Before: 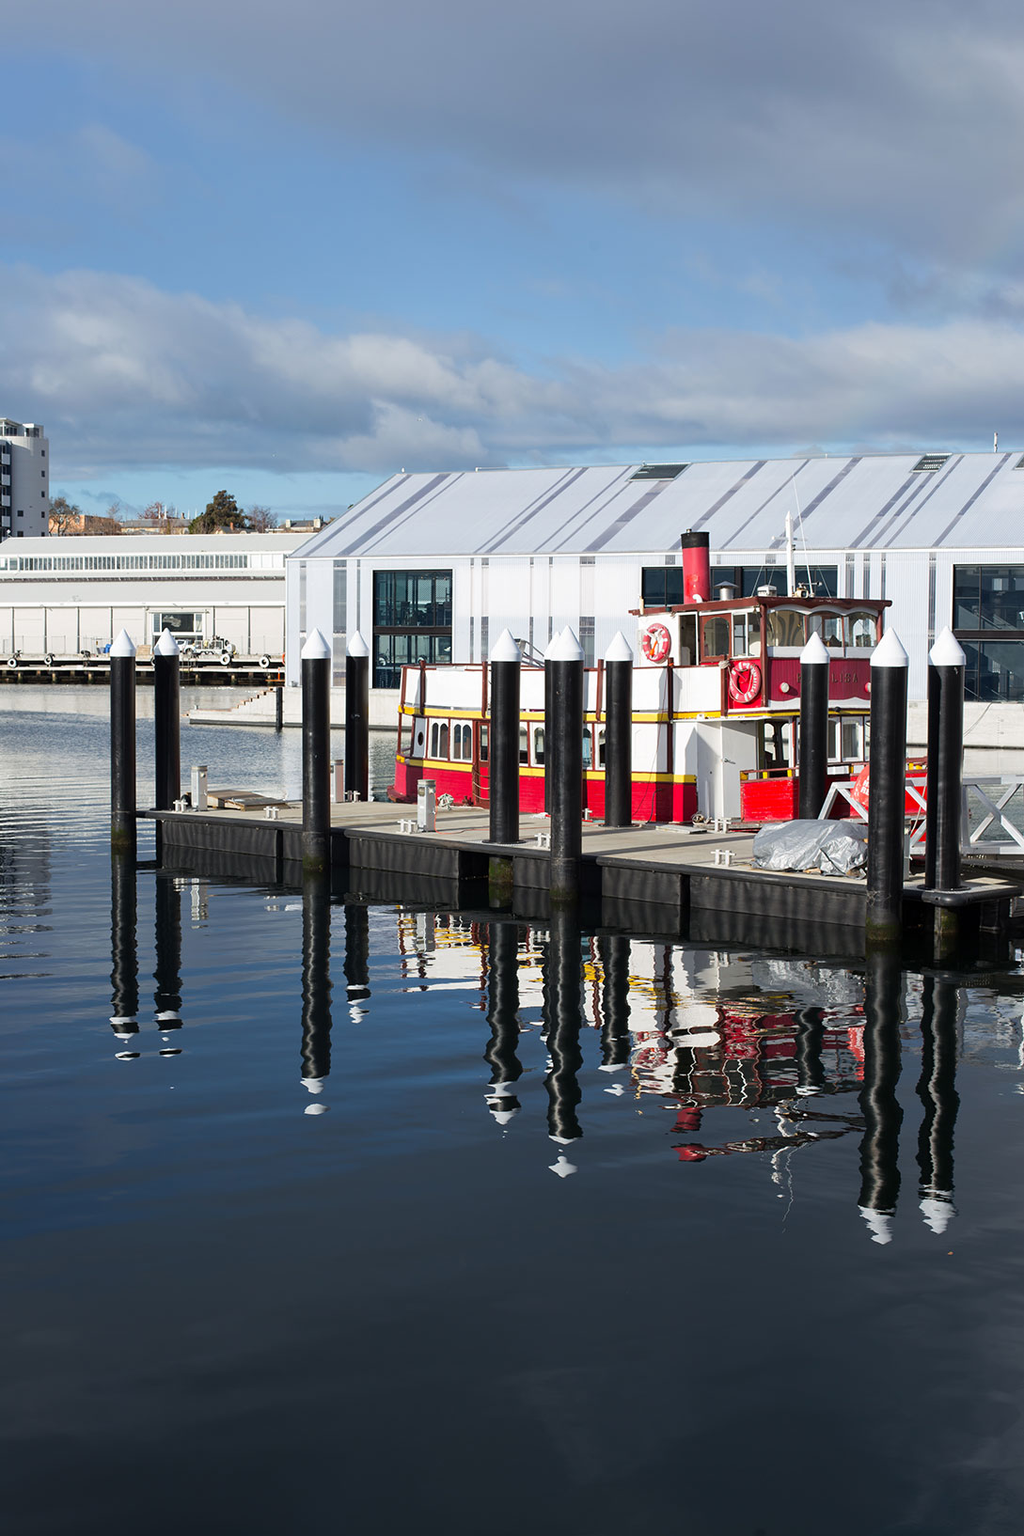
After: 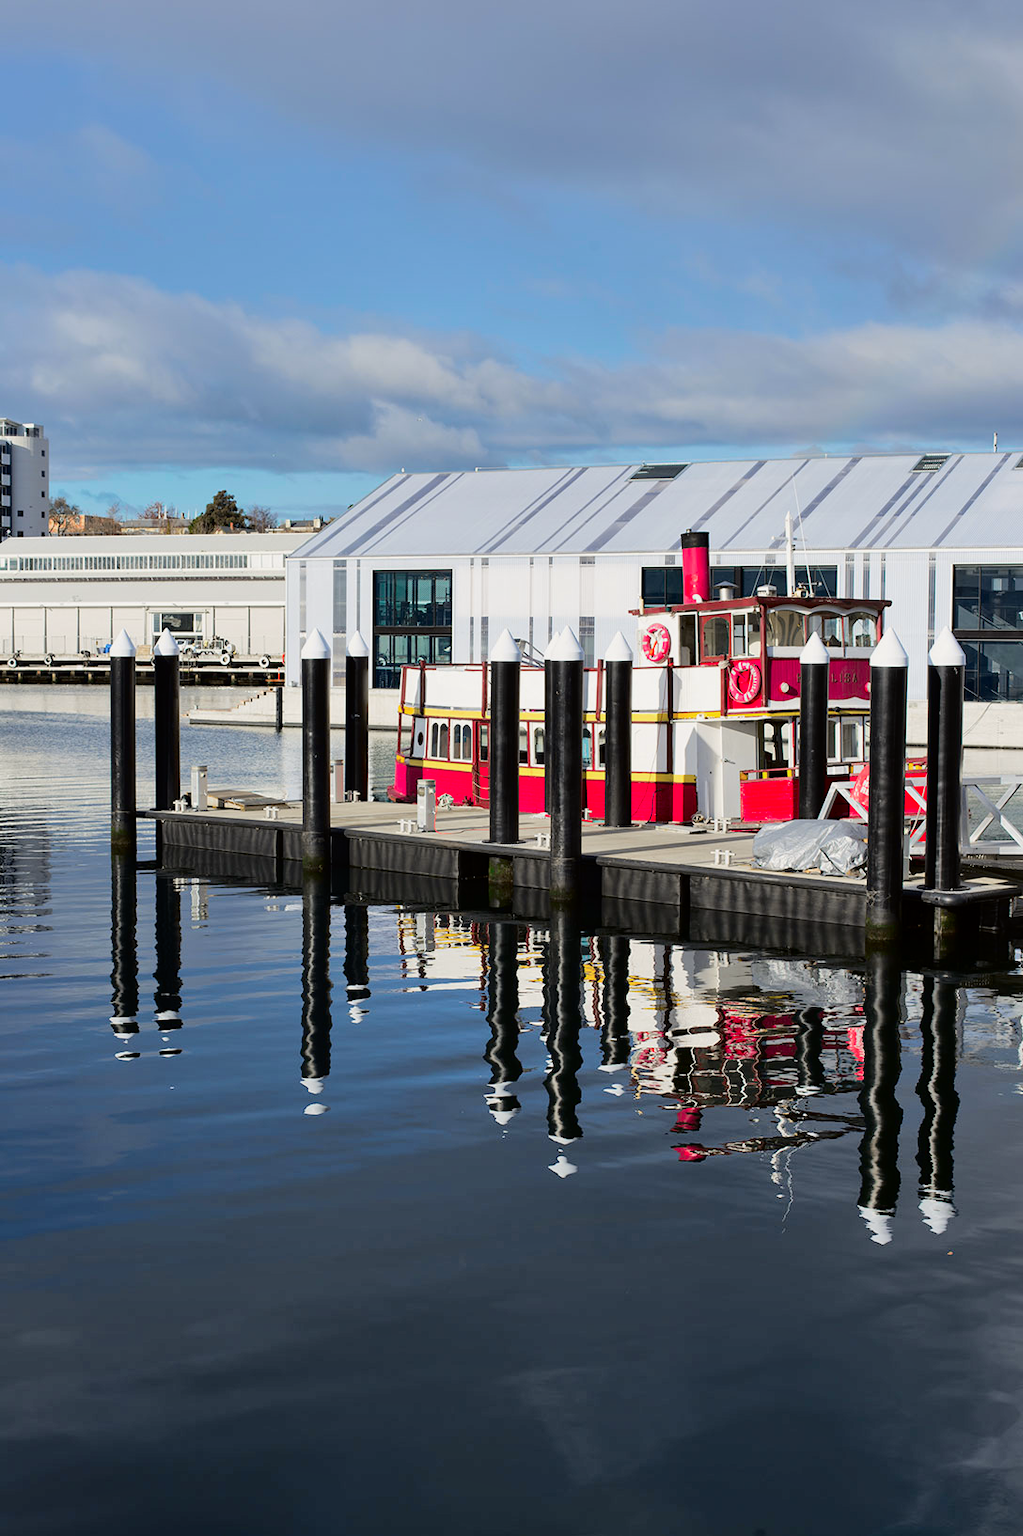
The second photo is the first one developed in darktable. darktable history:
tone curve: curves: ch0 [(0, 0) (0.068, 0.031) (0.175, 0.139) (0.32, 0.345) (0.495, 0.544) (0.748, 0.762) (0.993, 0.954)]; ch1 [(0, 0) (0.294, 0.184) (0.34, 0.303) (0.371, 0.344) (0.441, 0.408) (0.477, 0.474) (0.499, 0.5) (0.529, 0.523) (0.677, 0.762) (1, 1)]; ch2 [(0, 0) (0.431, 0.419) (0.495, 0.502) (0.524, 0.534) (0.557, 0.56) (0.634, 0.654) (0.728, 0.722) (1, 1)], color space Lab, independent channels, preserve colors none
shadows and highlights: soften with gaussian
